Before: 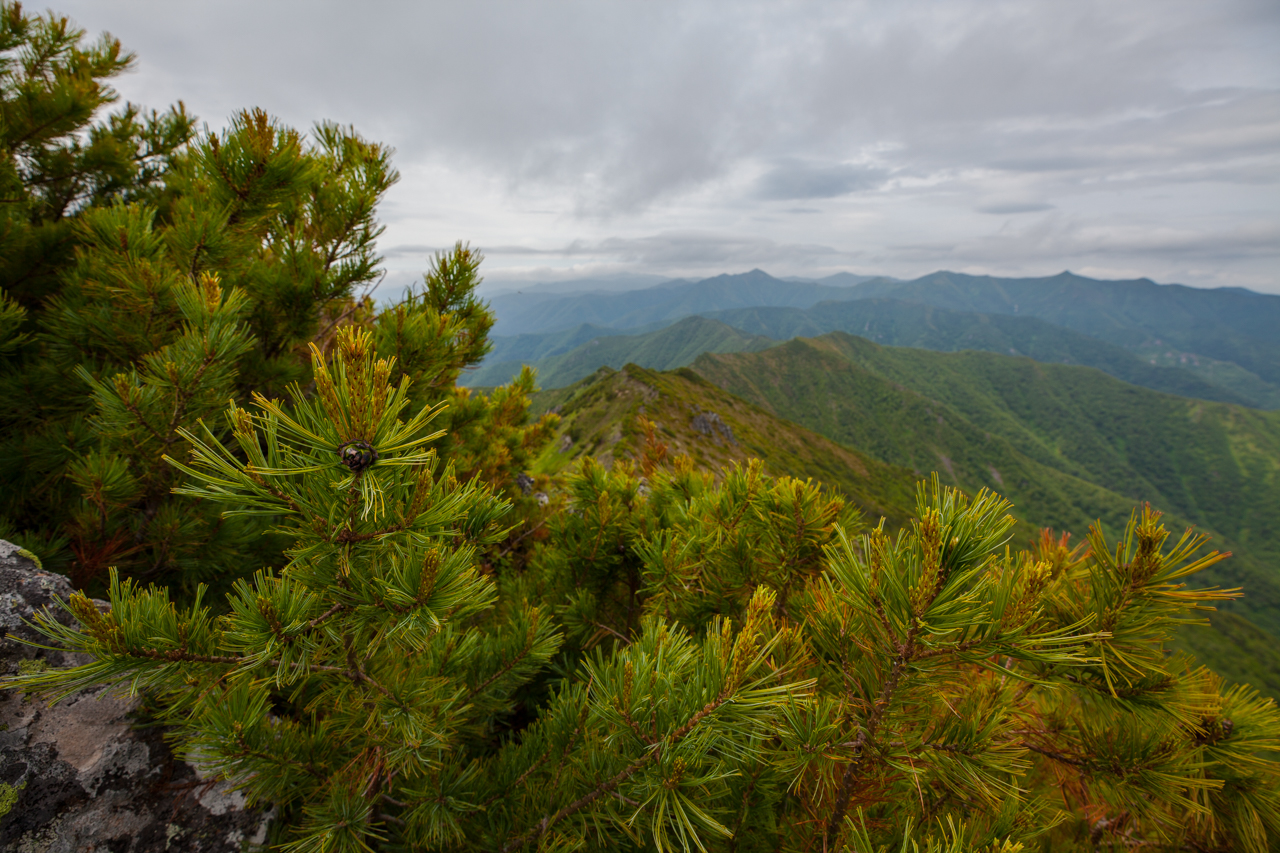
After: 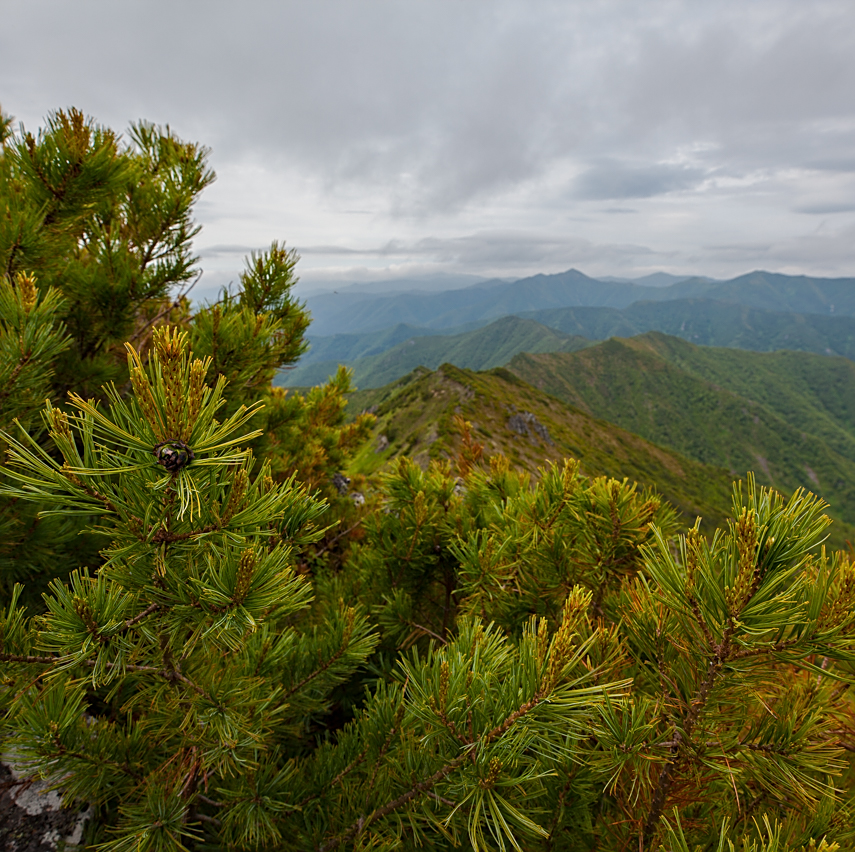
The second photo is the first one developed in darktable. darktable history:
sharpen: on, module defaults
crop and rotate: left 14.434%, right 18.711%
